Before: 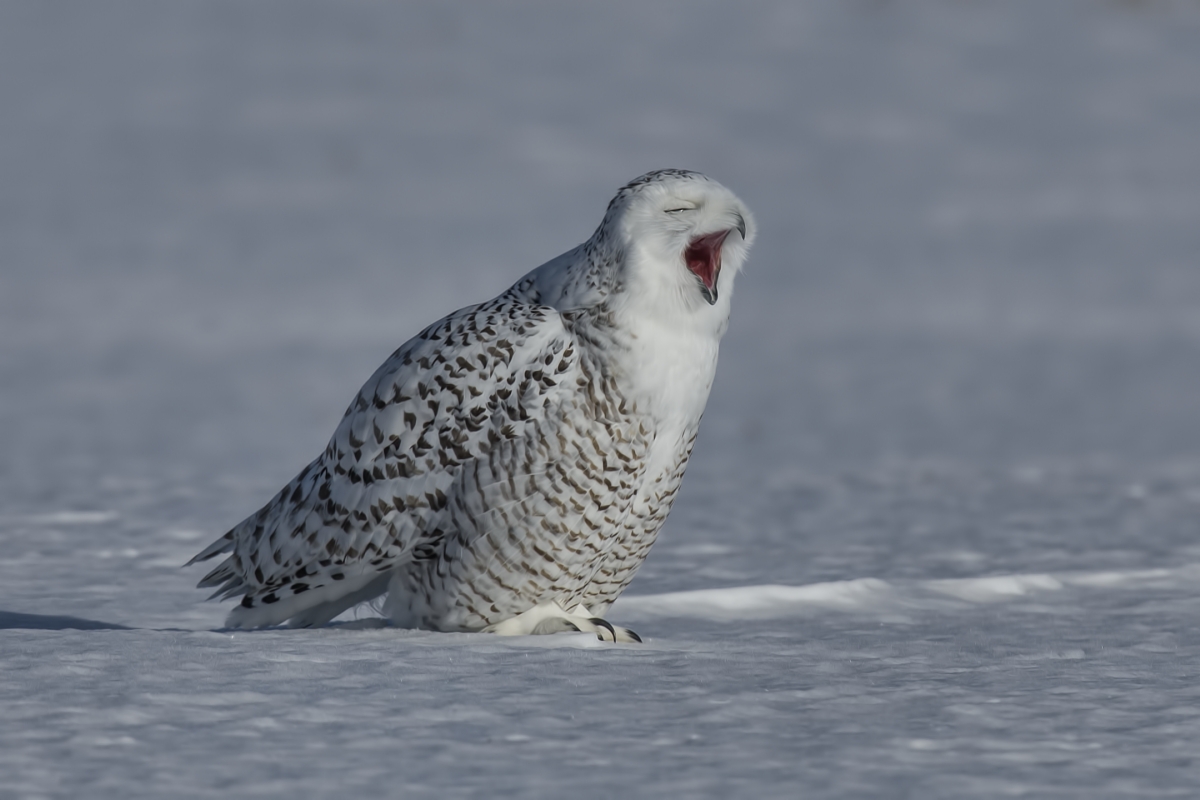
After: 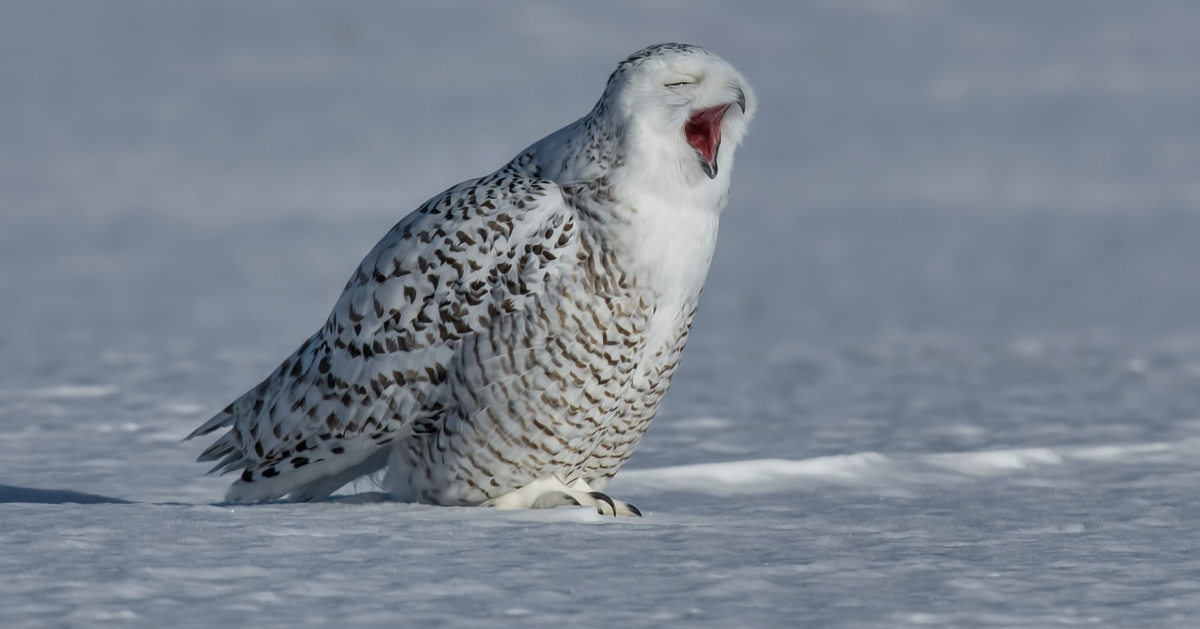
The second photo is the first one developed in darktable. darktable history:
crop and rotate: top 15.774%, bottom 5.506%
exposure: exposure 0.2 EV, compensate highlight preservation false
